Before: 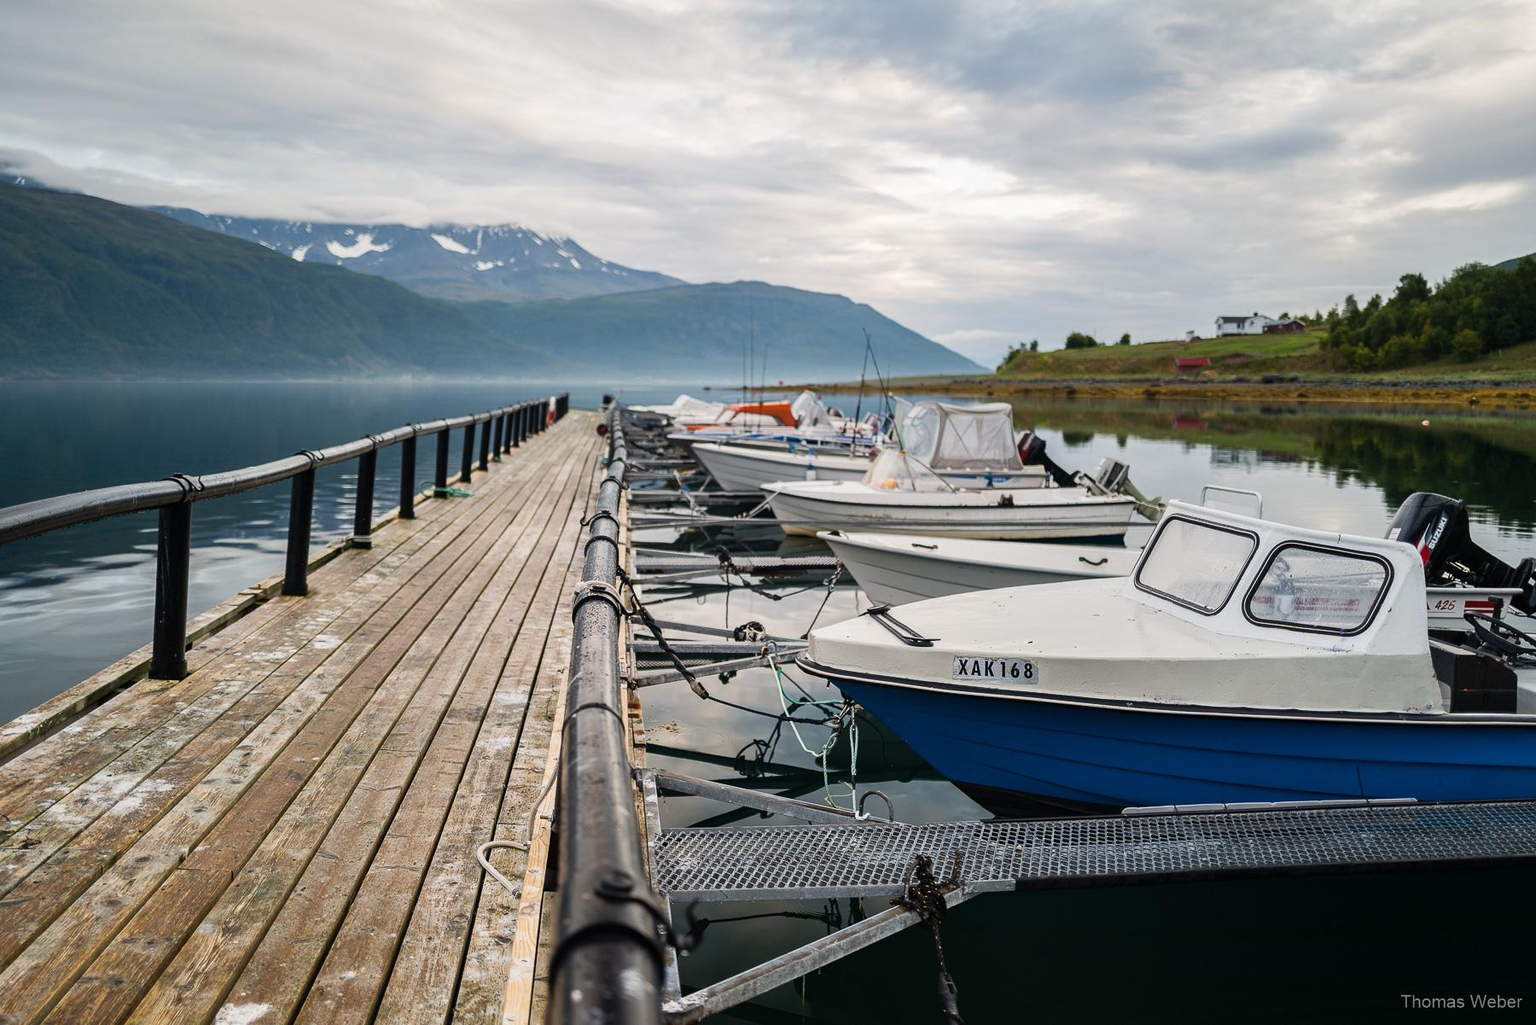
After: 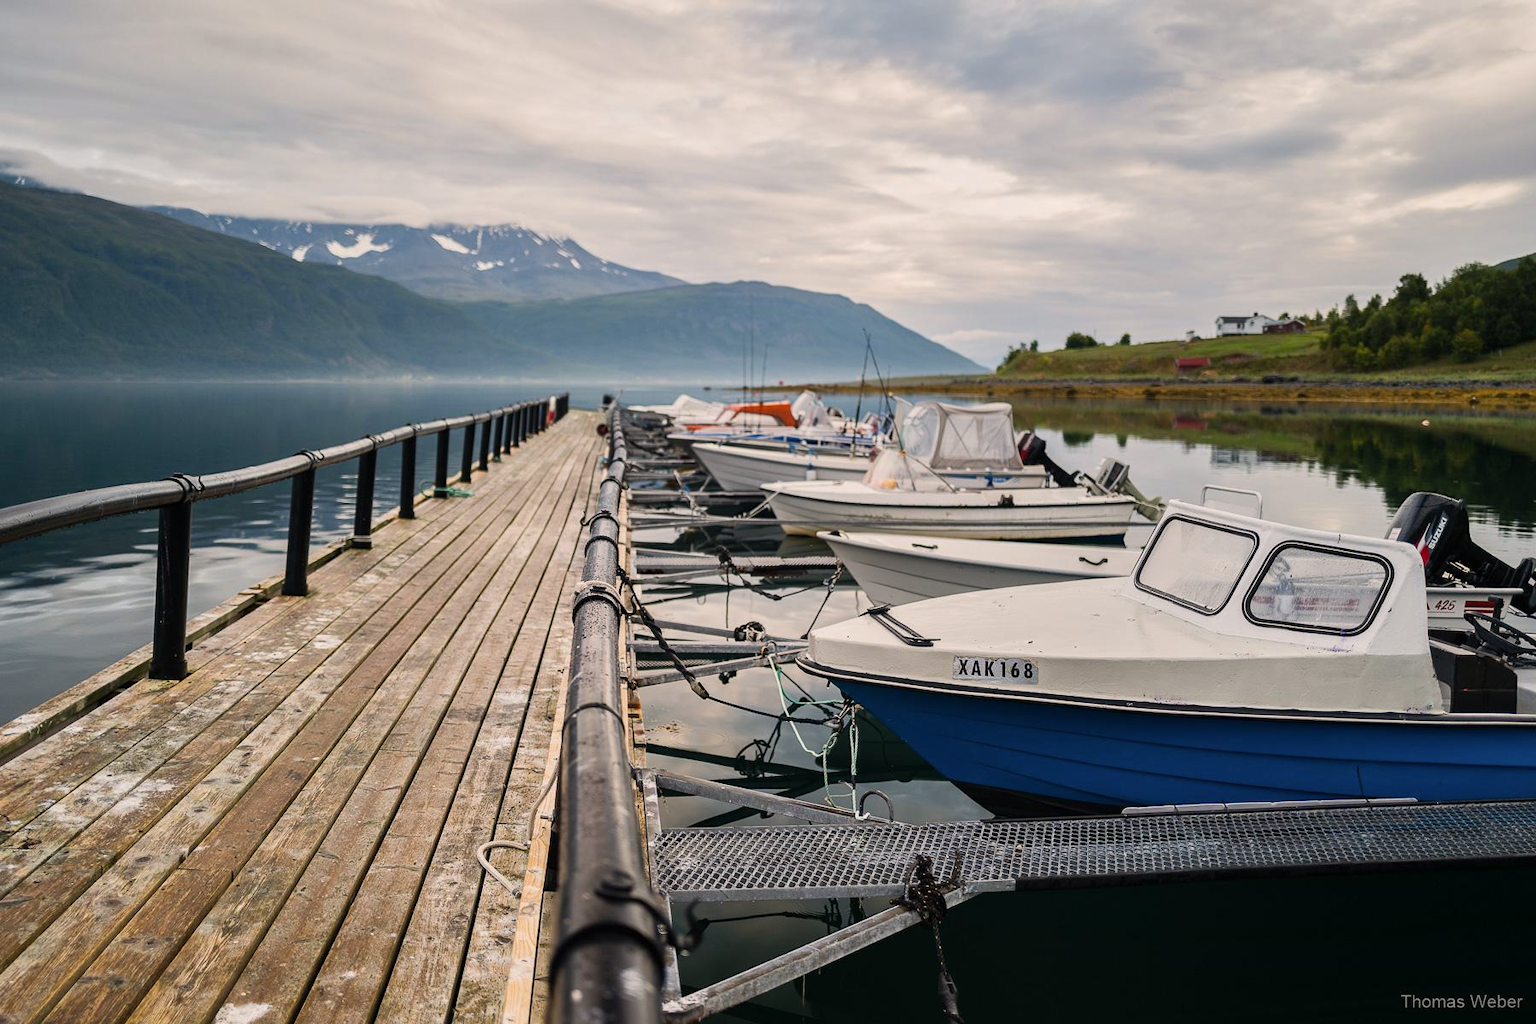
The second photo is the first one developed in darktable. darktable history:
tone equalizer: -8 EV -0.002 EV, -7 EV 0.005 EV, -6 EV -0.009 EV, -5 EV 0.011 EV, -4 EV -0.012 EV, -3 EV 0.007 EV, -2 EV -0.062 EV, -1 EV -0.293 EV, +0 EV -0.582 EV, smoothing diameter 2%, edges refinement/feathering 20, mask exposure compensation -1.57 EV, filter diffusion 5
color correction: highlights a* 3.84, highlights b* 5.07
